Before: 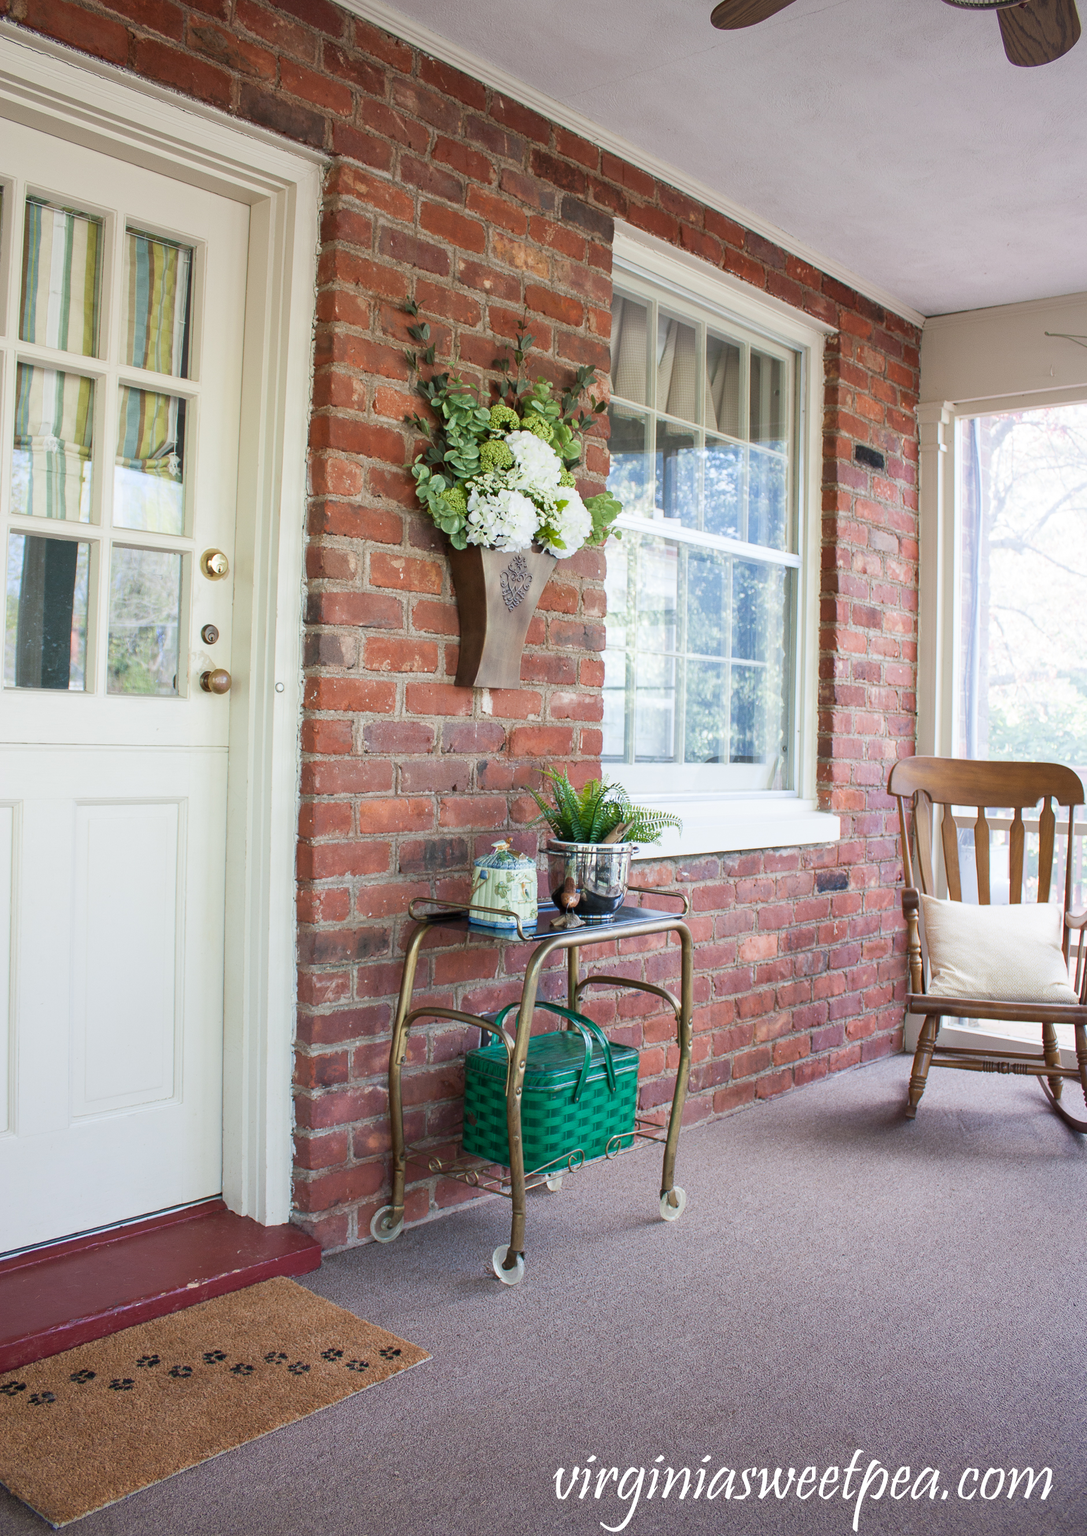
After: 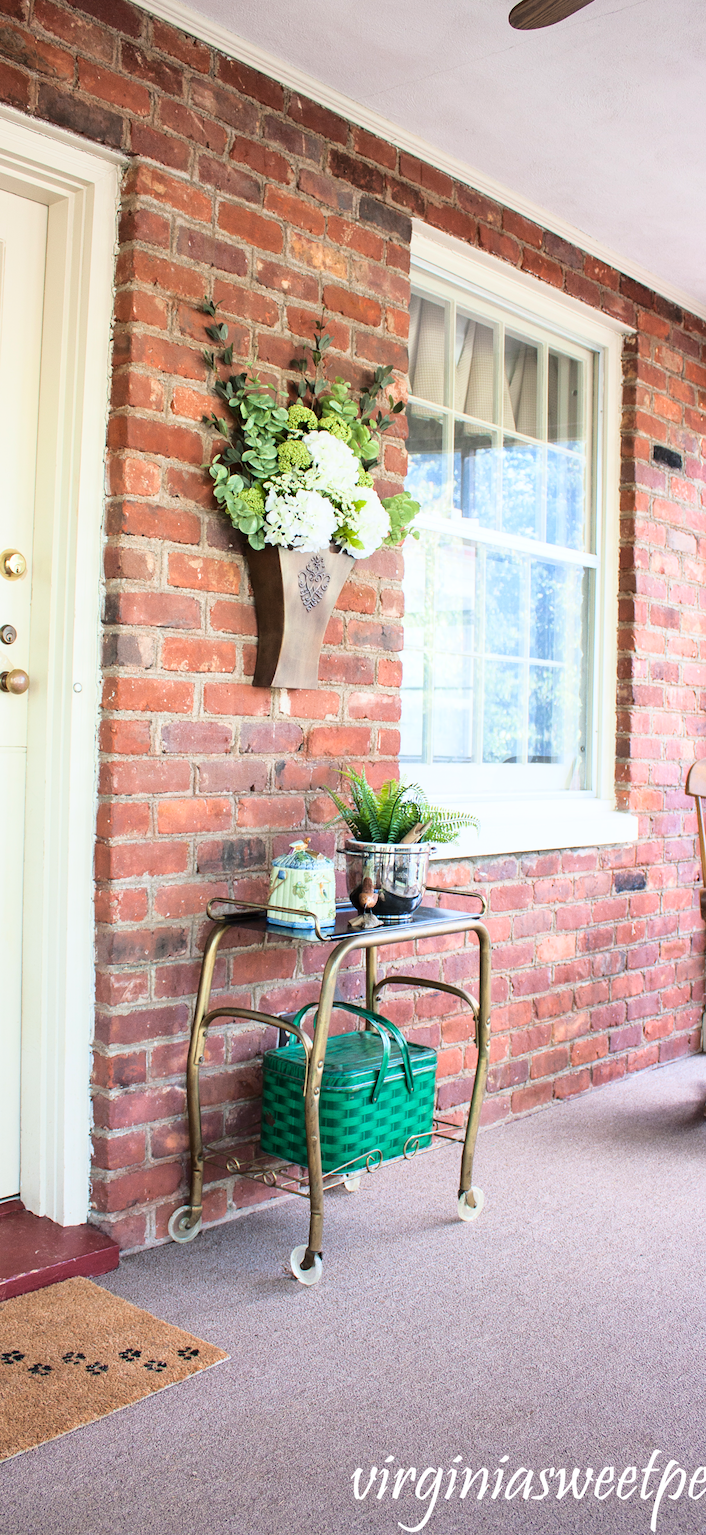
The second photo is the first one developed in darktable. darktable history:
crop and rotate: left 18.651%, right 16.368%
base curve: curves: ch0 [(0, 0) (0.028, 0.03) (0.121, 0.232) (0.46, 0.748) (0.859, 0.968) (1, 1)]
